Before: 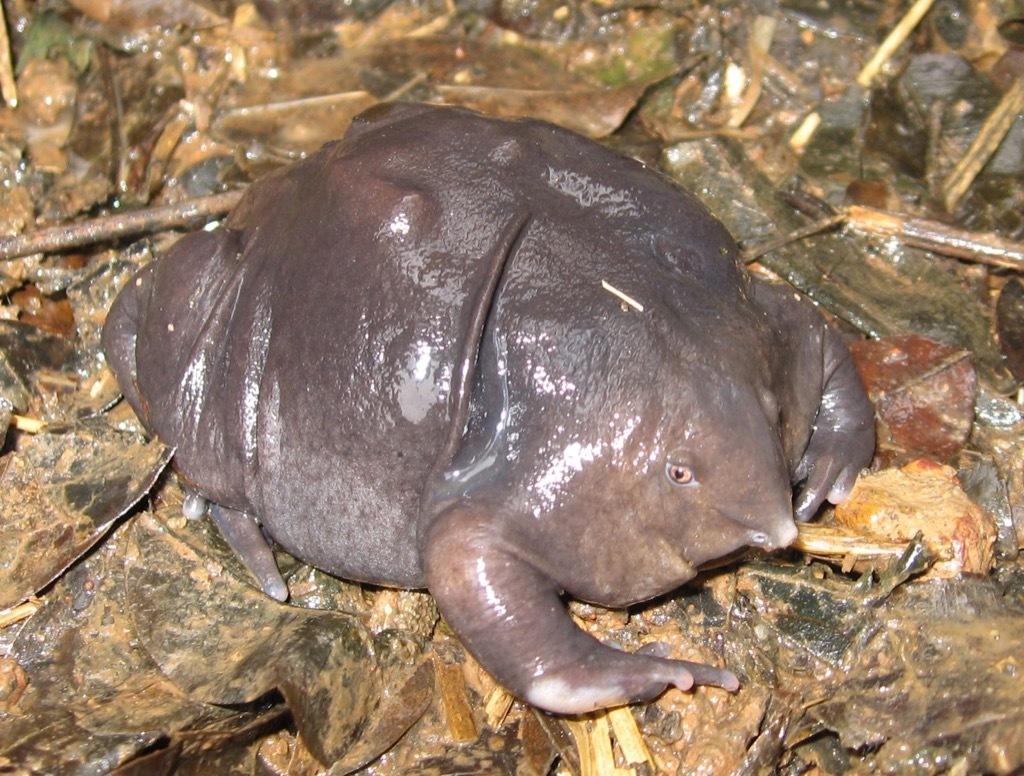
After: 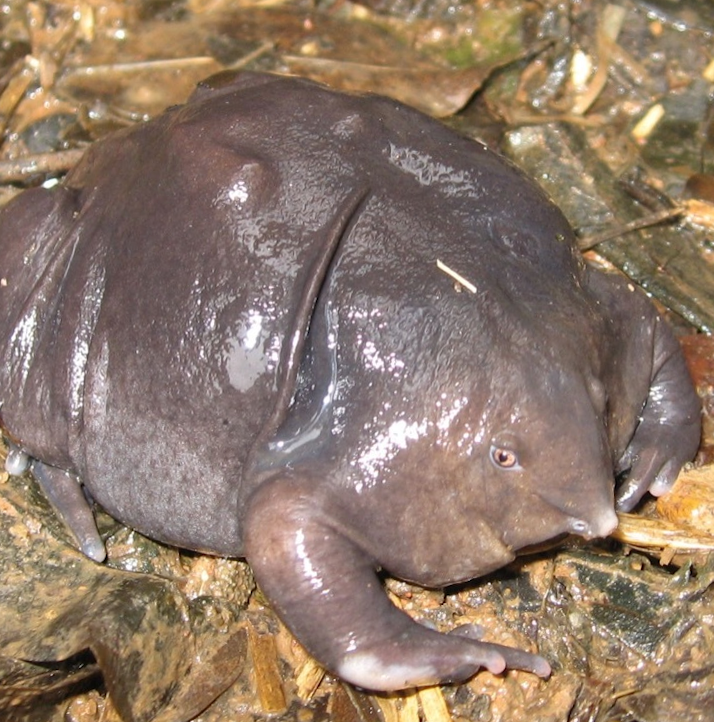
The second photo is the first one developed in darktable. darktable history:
color balance: on, module defaults
crop and rotate: angle -3.27°, left 14.277%, top 0.028%, right 10.766%, bottom 0.028%
